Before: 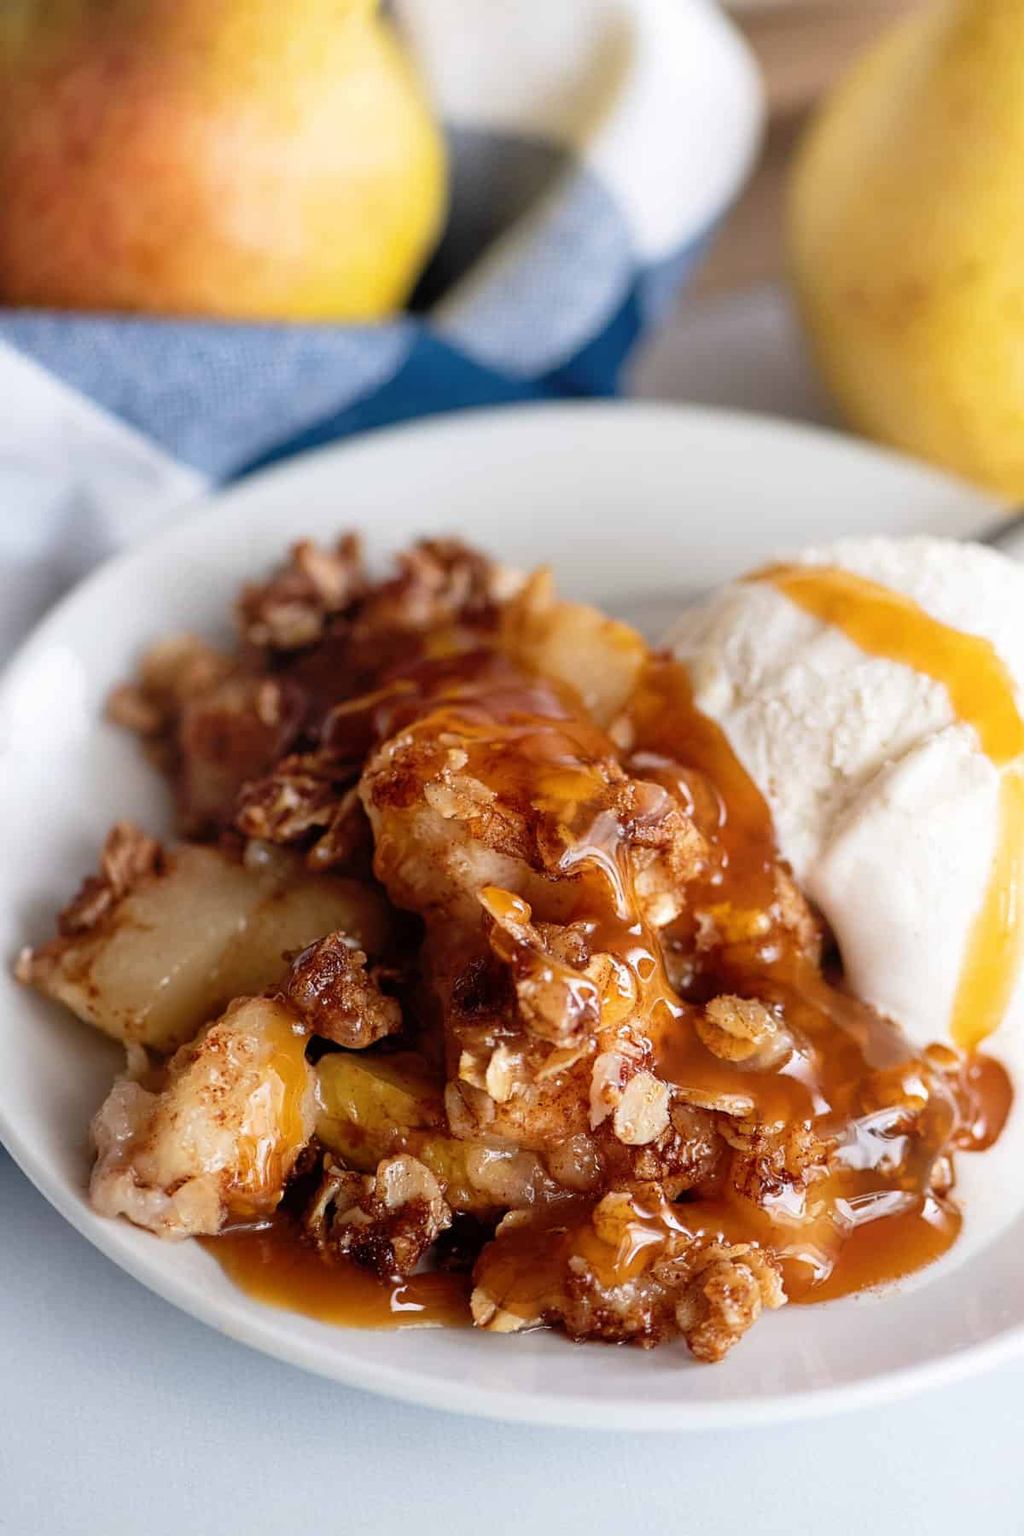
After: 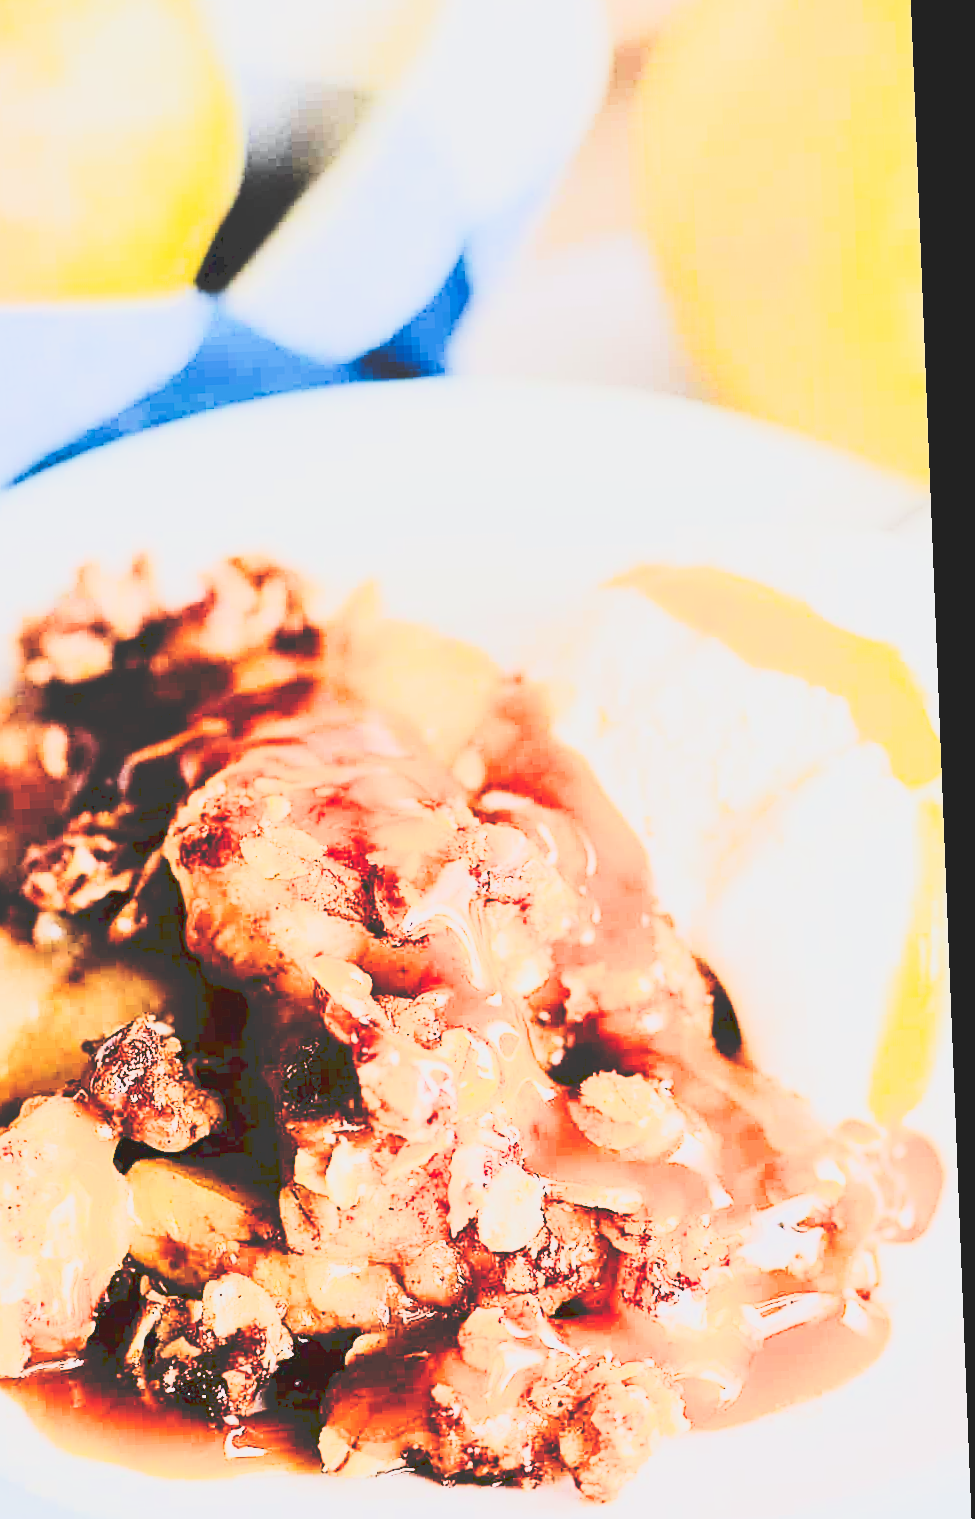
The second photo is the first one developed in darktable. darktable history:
rgb curve: curves: ch0 [(0, 0) (0.21, 0.15) (0.24, 0.21) (0.5, 0.75) (0.75, 0.96) (0.89, 0.99) (1, 1)]; ch1 [(0, 0.02) (0.21, 0.13) (0.25, 0.2) (0.5, 0.67) (0.75, 0.9) (0.89, 0.97) (1, 1)]; ch2 [(0, 0.02) (0.21, 0.13) (0.25, 0.2) (0.5, 0.67) (0.75, 0.9) (0.89, 0.97) (1, 1)], compensate middle gray true
sharpen: on, module defaults
filmic rgb: black relative exposure -7.5 EV, white relative exposure 5 EV, hardness 3.31, contrast 1.3, contrast in shadows safe
crop: left 23.095%, top 5.827%, bottom 11.854%
rotate and perspective: rotation -2.29°, automatic cropping off
white balance: red 0.988, blue 1.017
exposure: black level correction 0, exposure 1.1 EV, compensate highlight preservation false
tone curve: curves: ch0 [(0, 0) (0.003, 0.24) (0.011, 0.24) (0.025, 0.24) (0.044, 0.244) (0.069, 0.244) (0.1, 0.252) (0.136, 0.264) (0.177, 0.274) (0.224, 0.284) (0.277, 0.313) (0.335, 0.361) (0.399, 0.415) (0.468, 0.498) (0.543, 0.595) (0.623, 0.695) (0.709, 0.793) (0.801, 0.883) (0.898, 0.942) (1, 1)], preserve colors none
